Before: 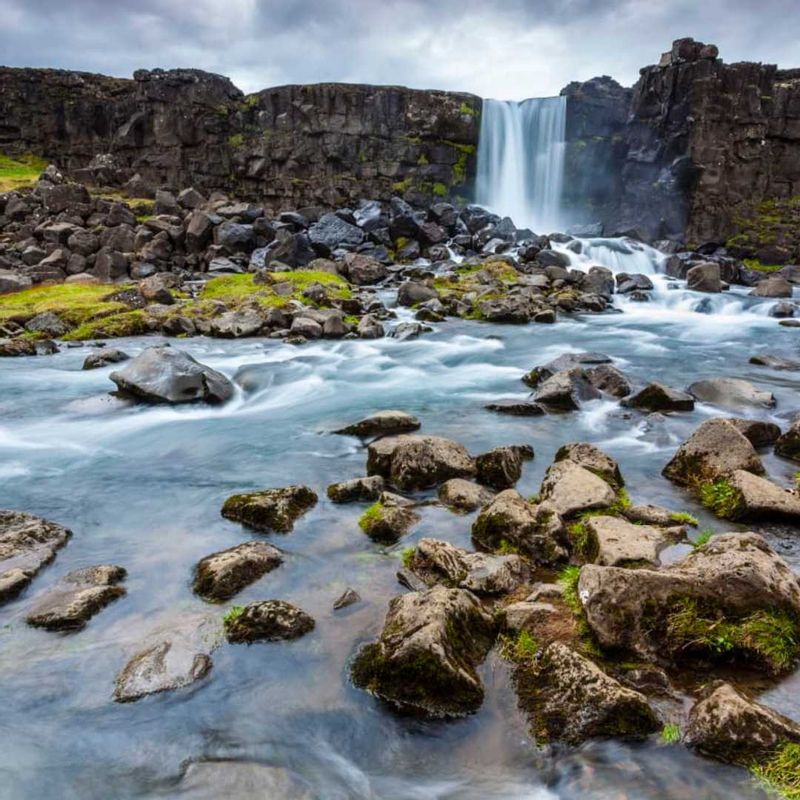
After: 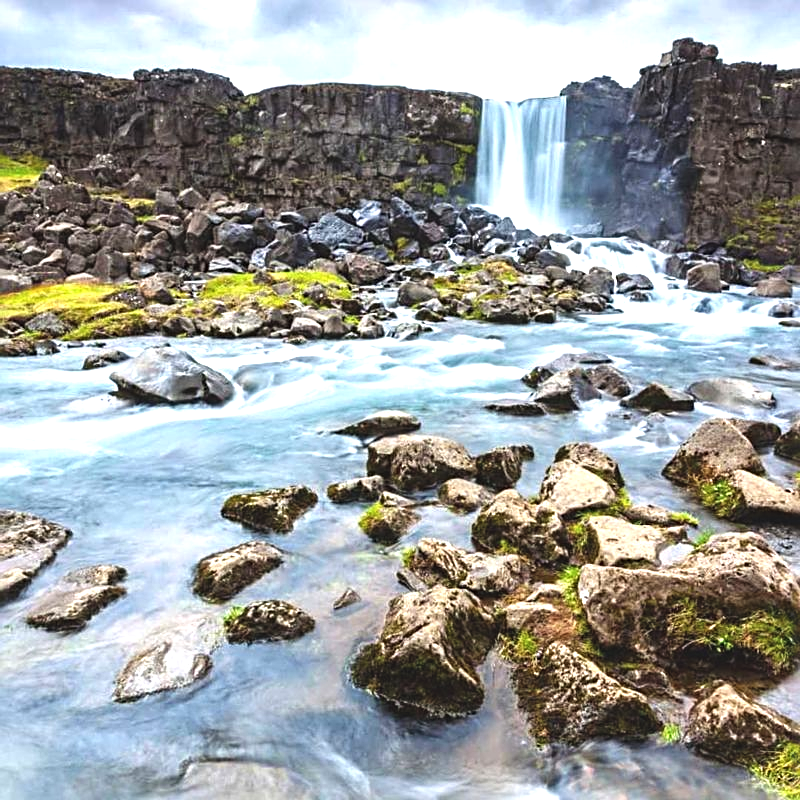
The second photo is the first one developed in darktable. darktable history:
exposure: black level correction -0.006, exposure 1 EV, compensate exposure bias true, compensate highlight preservation false
sharpen: radius 3.126
